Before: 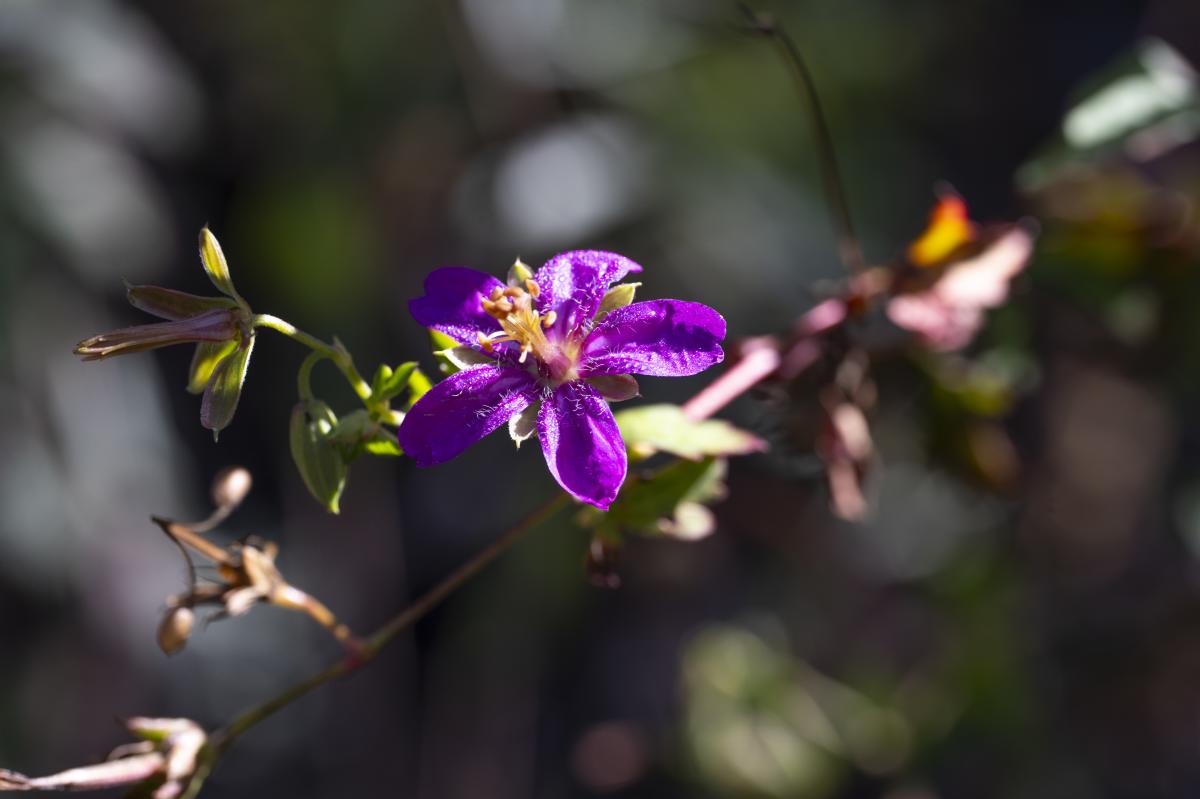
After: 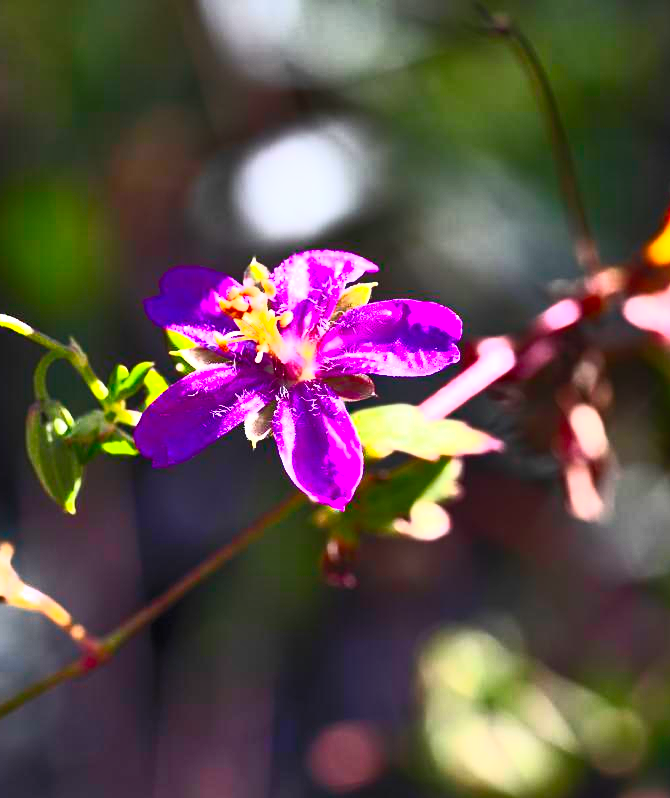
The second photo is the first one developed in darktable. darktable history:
crop: left 22.012%, right 22.075%, bottom 0.012%
exposure: exposure 0.295 EV, compensate highlight preservation false
contrast brightness saturation: contrast 0.836, brightness 0.583, saturation 0.571
sharpen: amount 0.211
shadows and highlights: shadows 59.76, soften with gaussian
